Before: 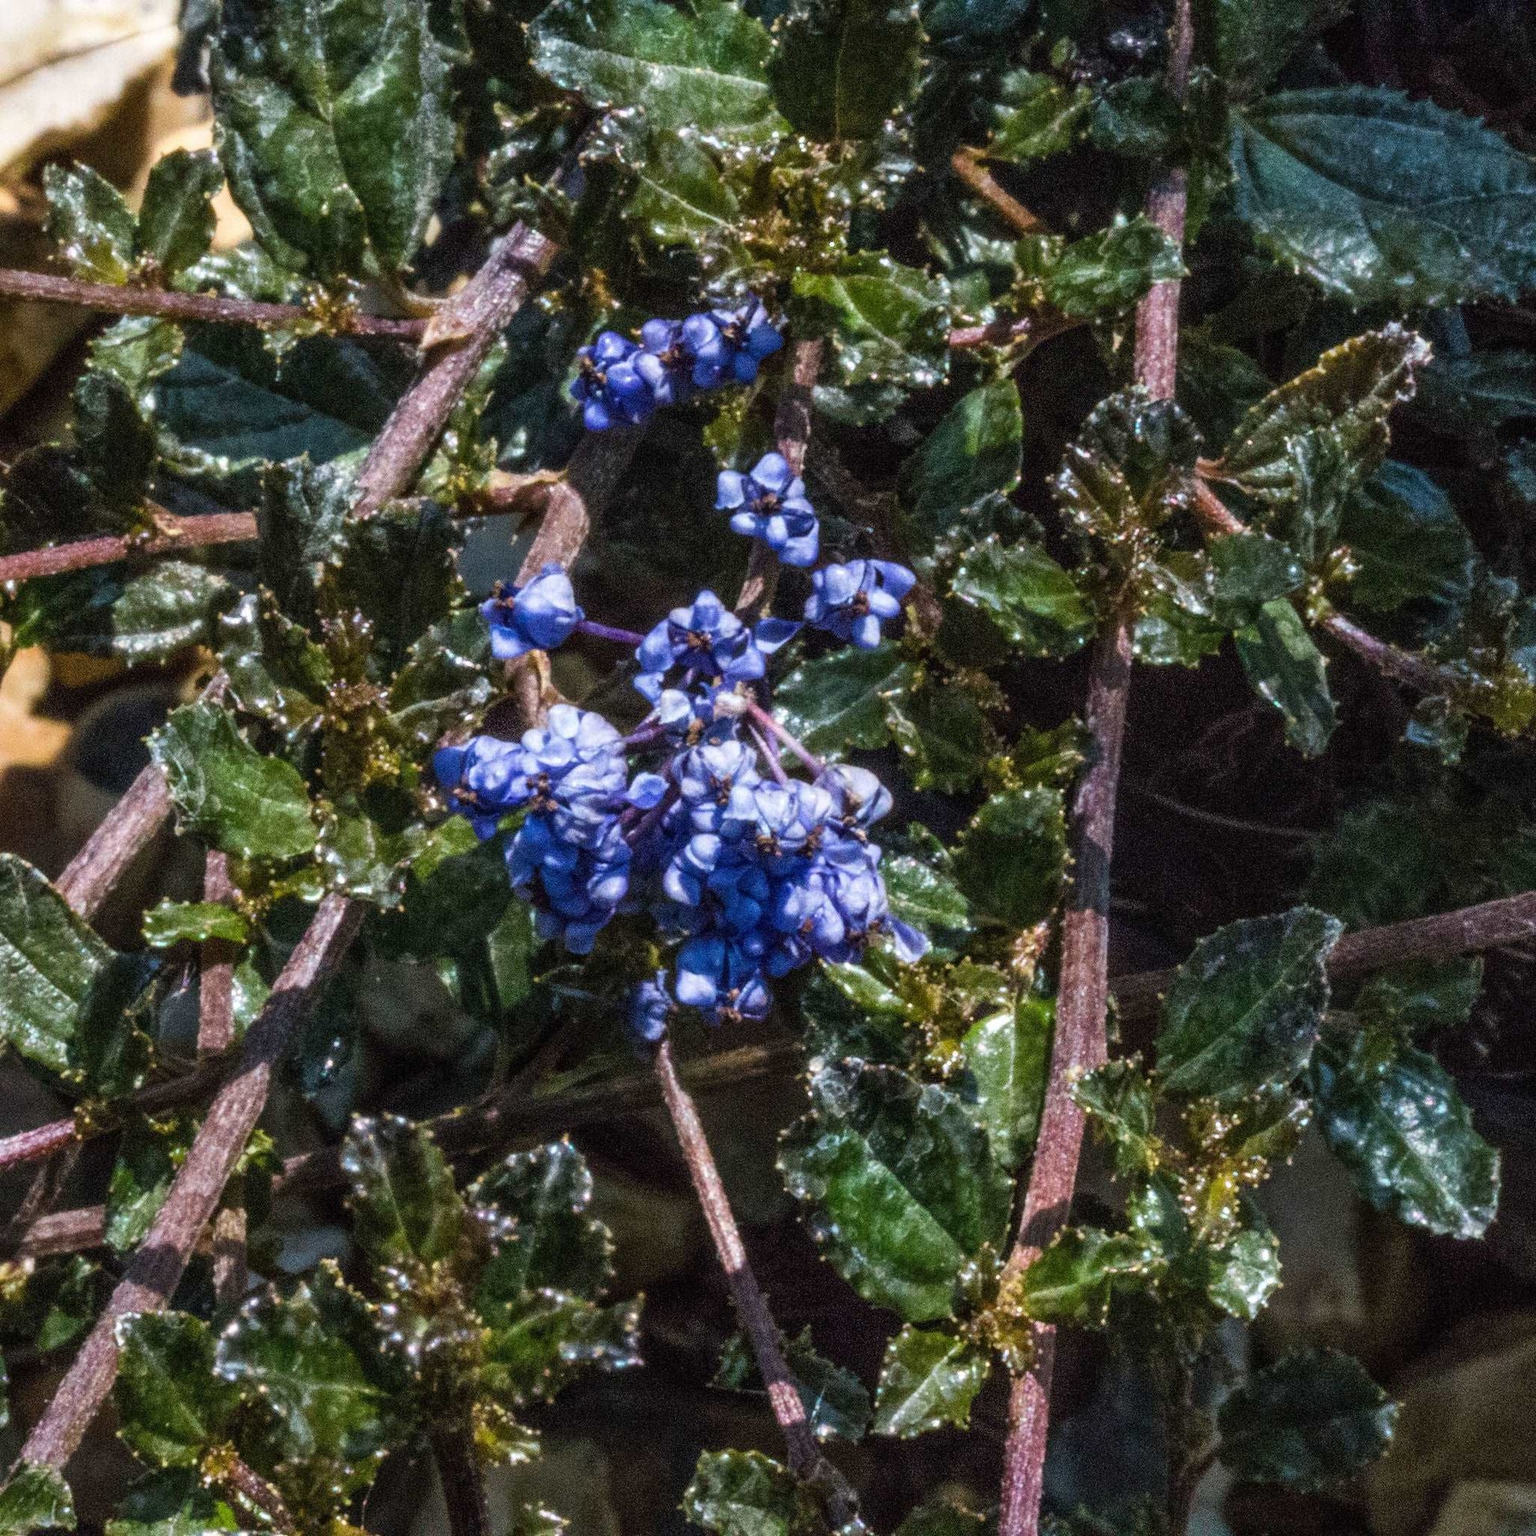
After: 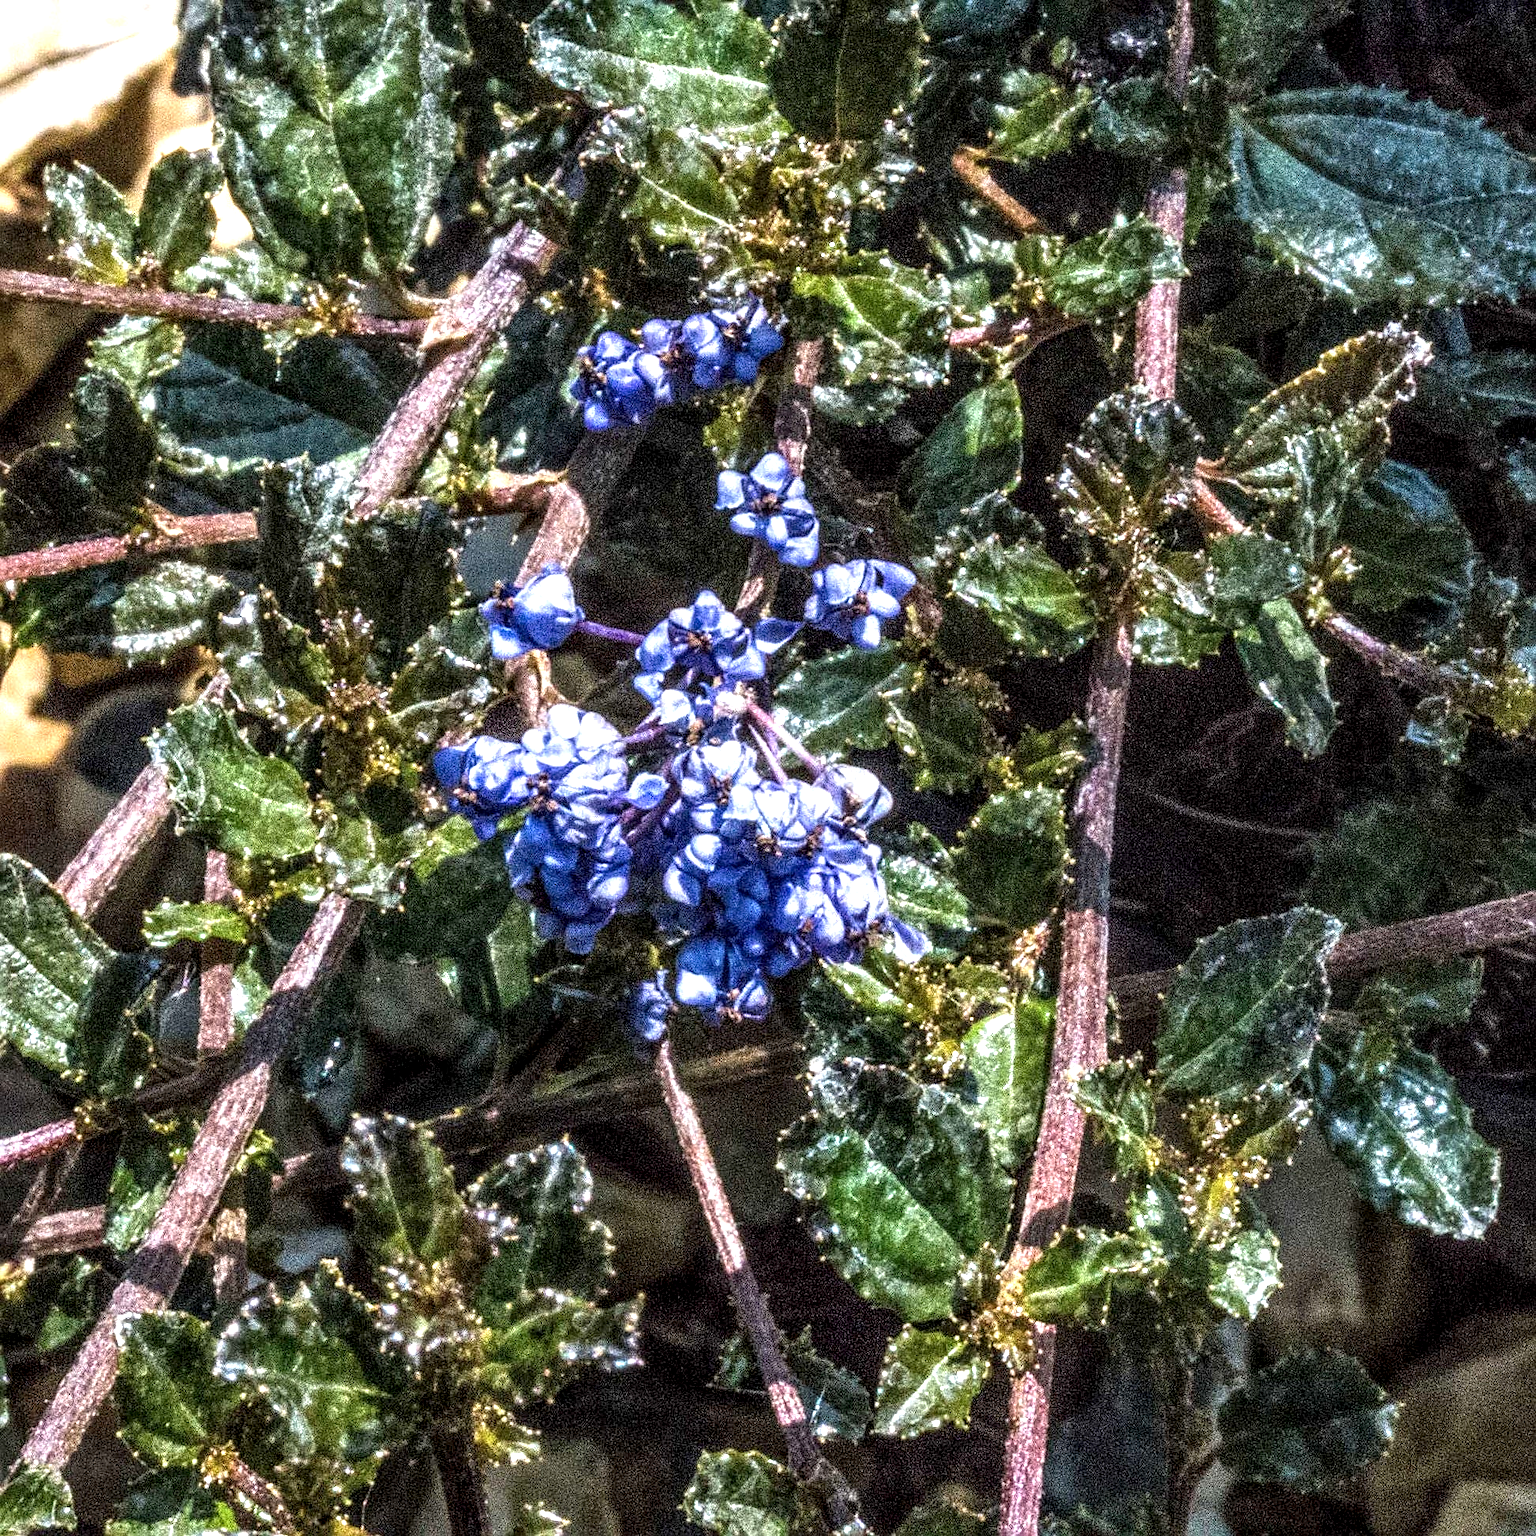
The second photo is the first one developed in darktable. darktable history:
exposure: black level correction 0, exposure 0.7 EV, compensate exposure bias true, compensate highlight preservation false
local contrast: detail 160%
sharpen: on, module defaults
